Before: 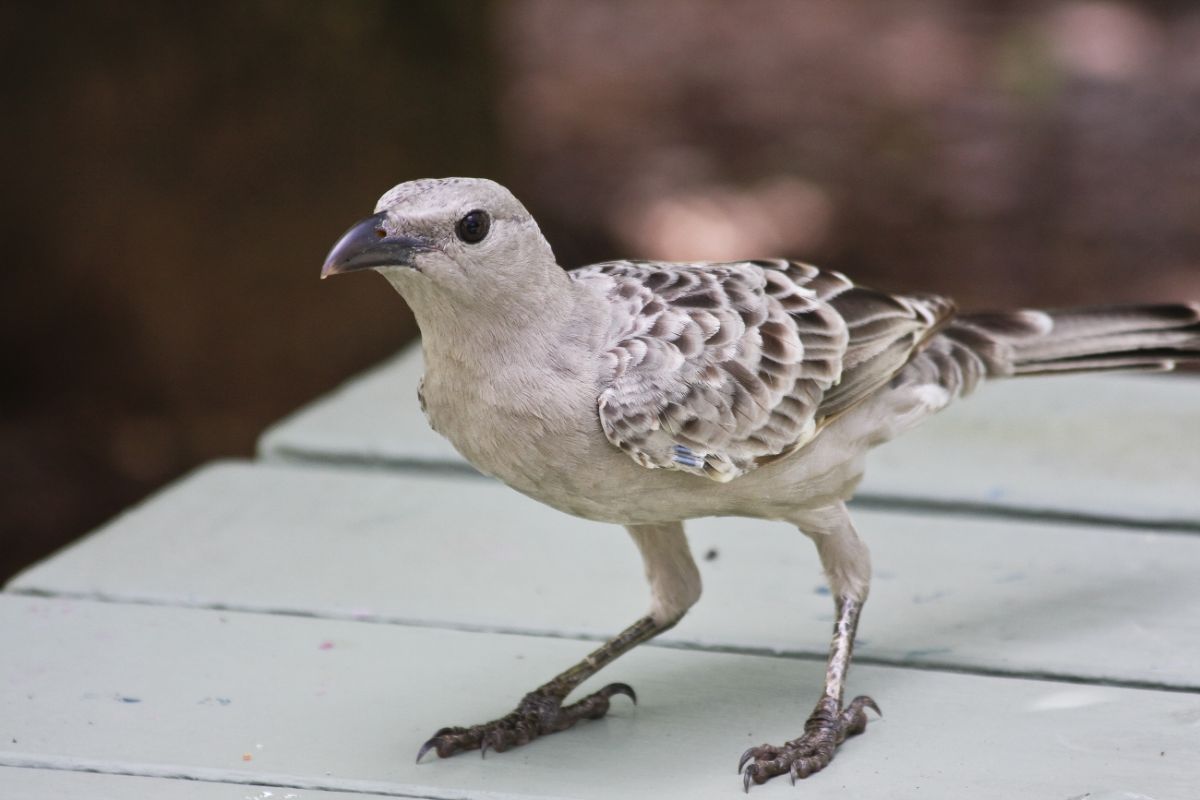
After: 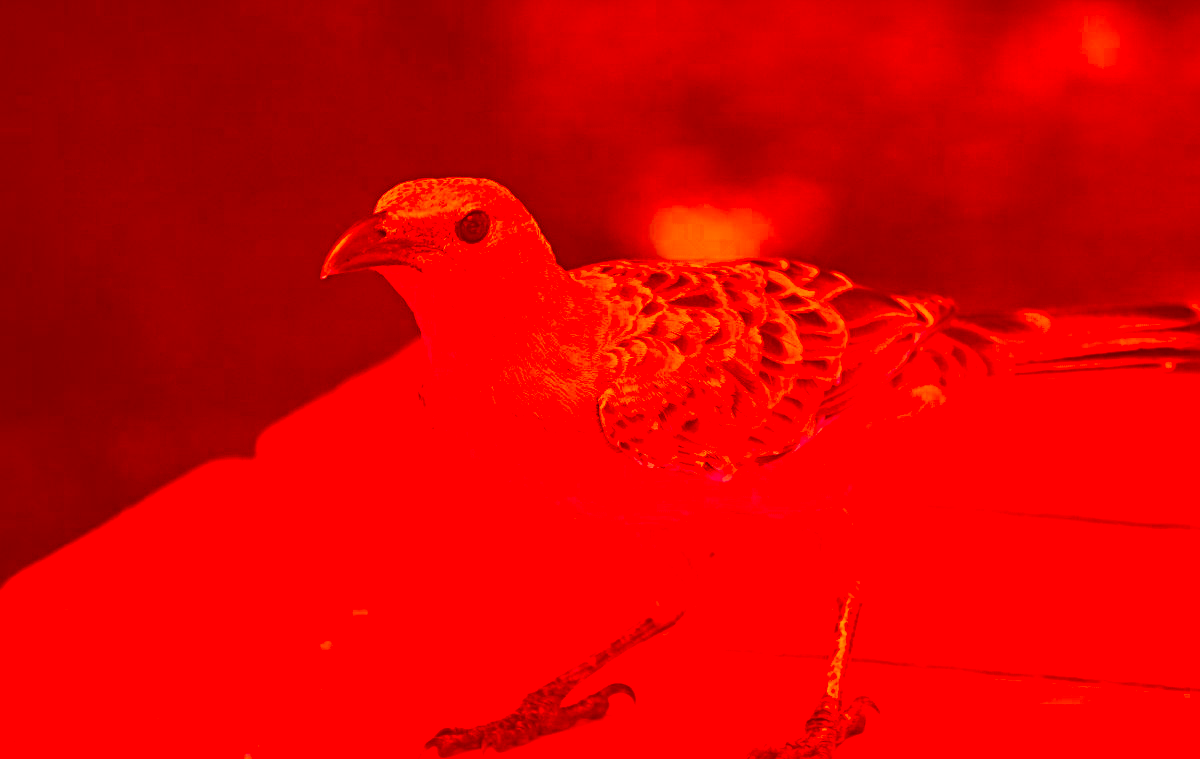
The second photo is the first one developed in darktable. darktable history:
color correction: highlights a* -39.65, highlights b* -39.98, shadows a* -39.78, shadows b* -39.99, saturation -3
crop and rotate: top 0.012%, bottom 5.067%
sharpen: radius 3.977
